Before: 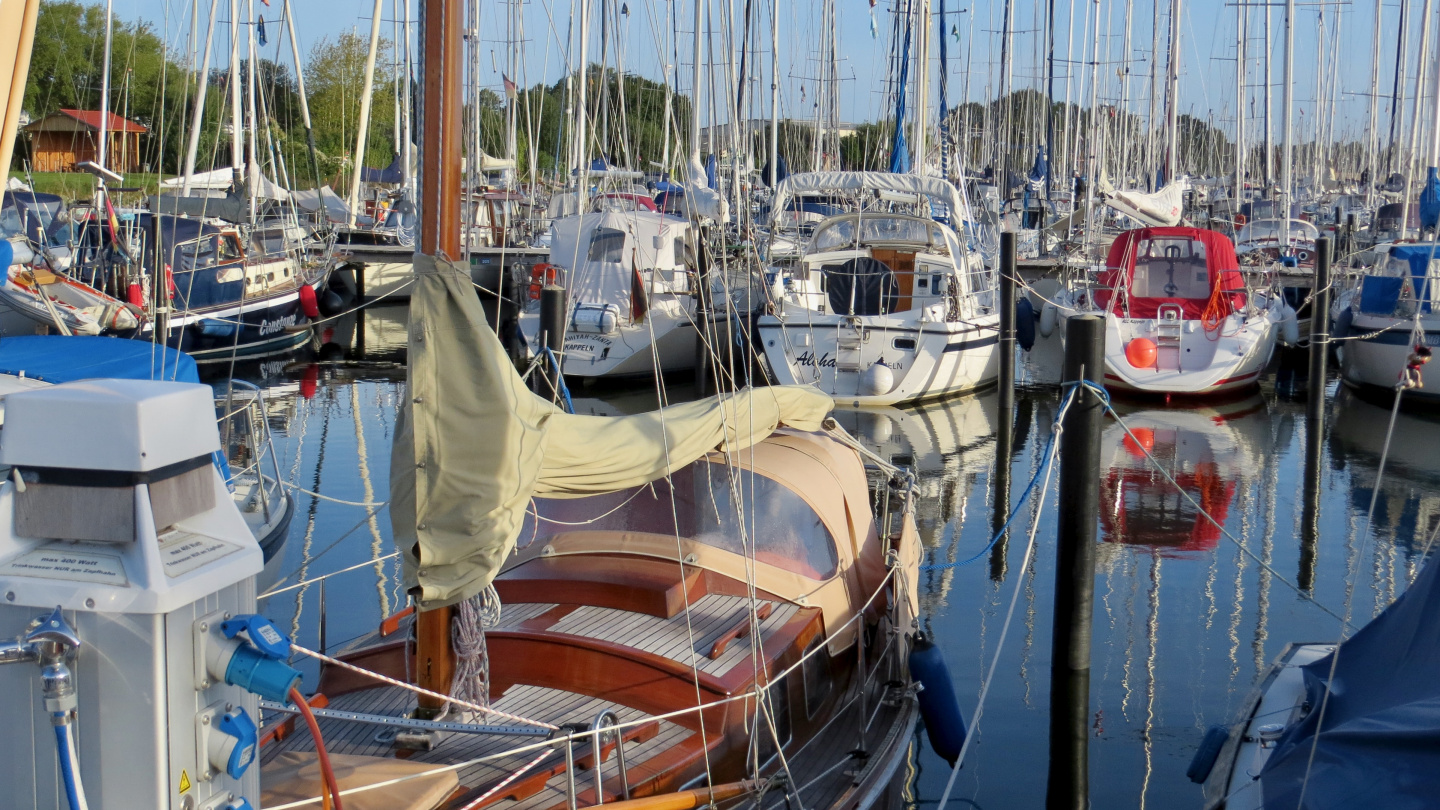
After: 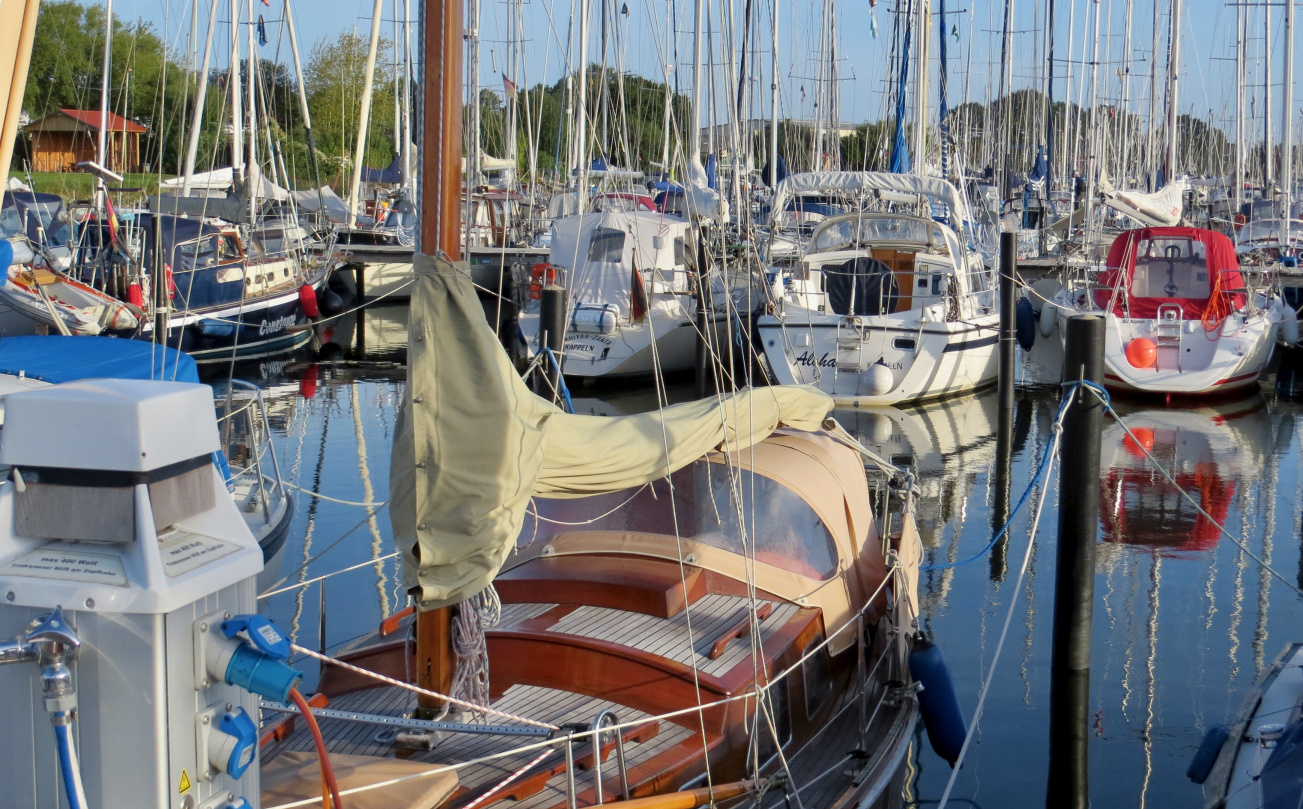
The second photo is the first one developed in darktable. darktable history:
crop: right 9.491%, bottom 0.045%
